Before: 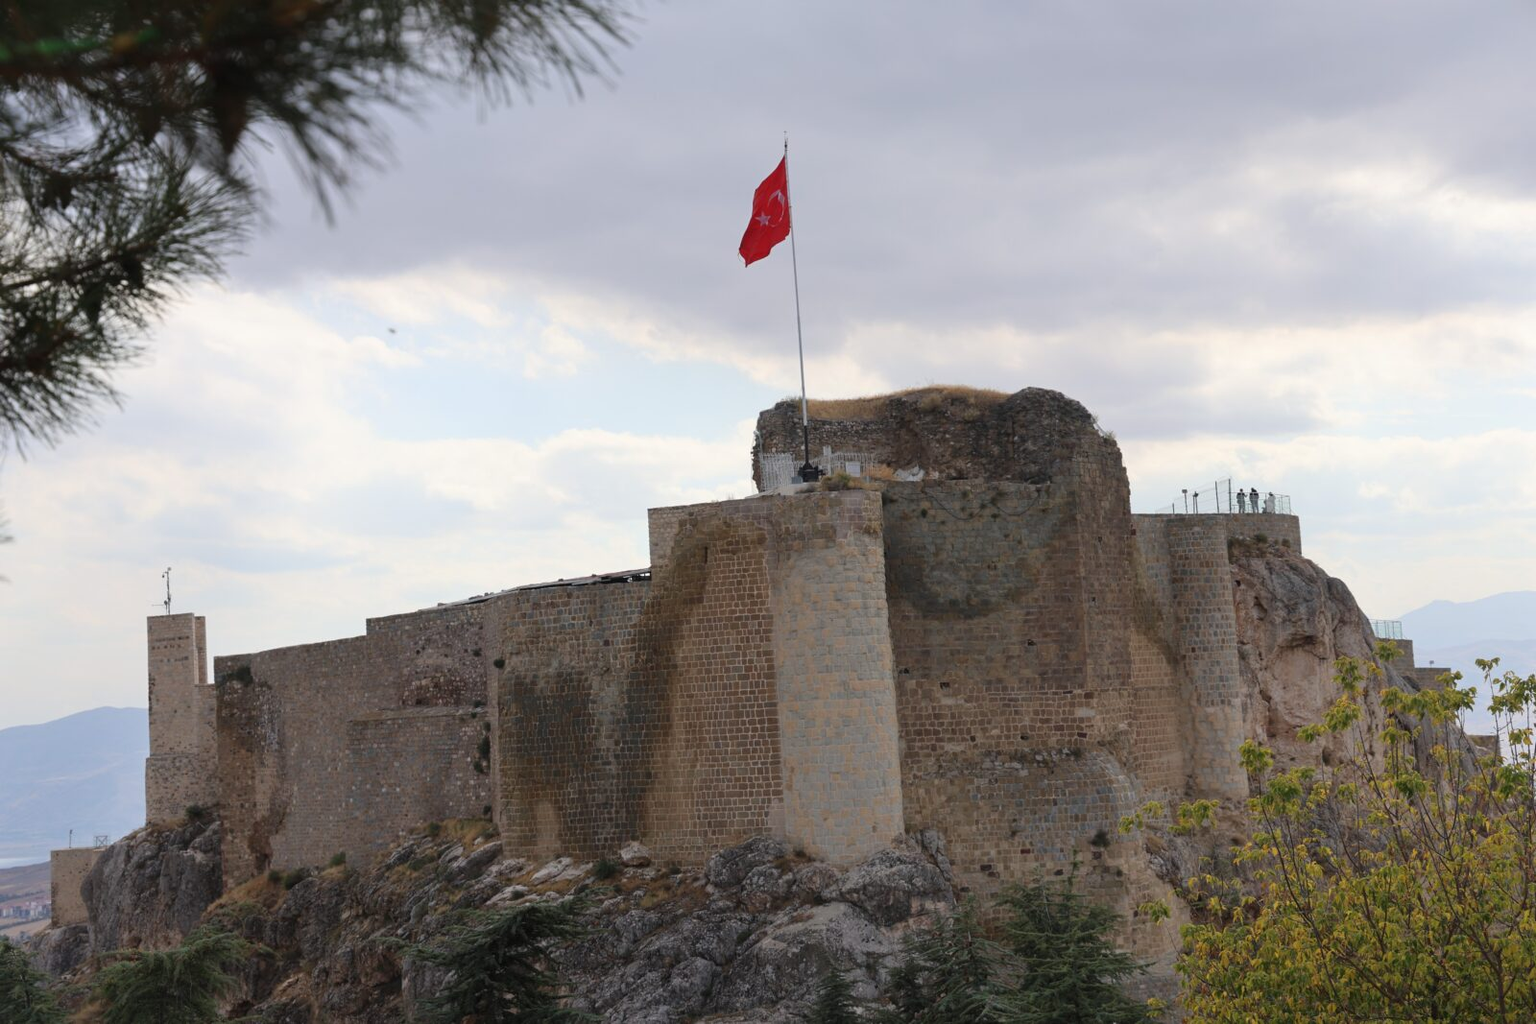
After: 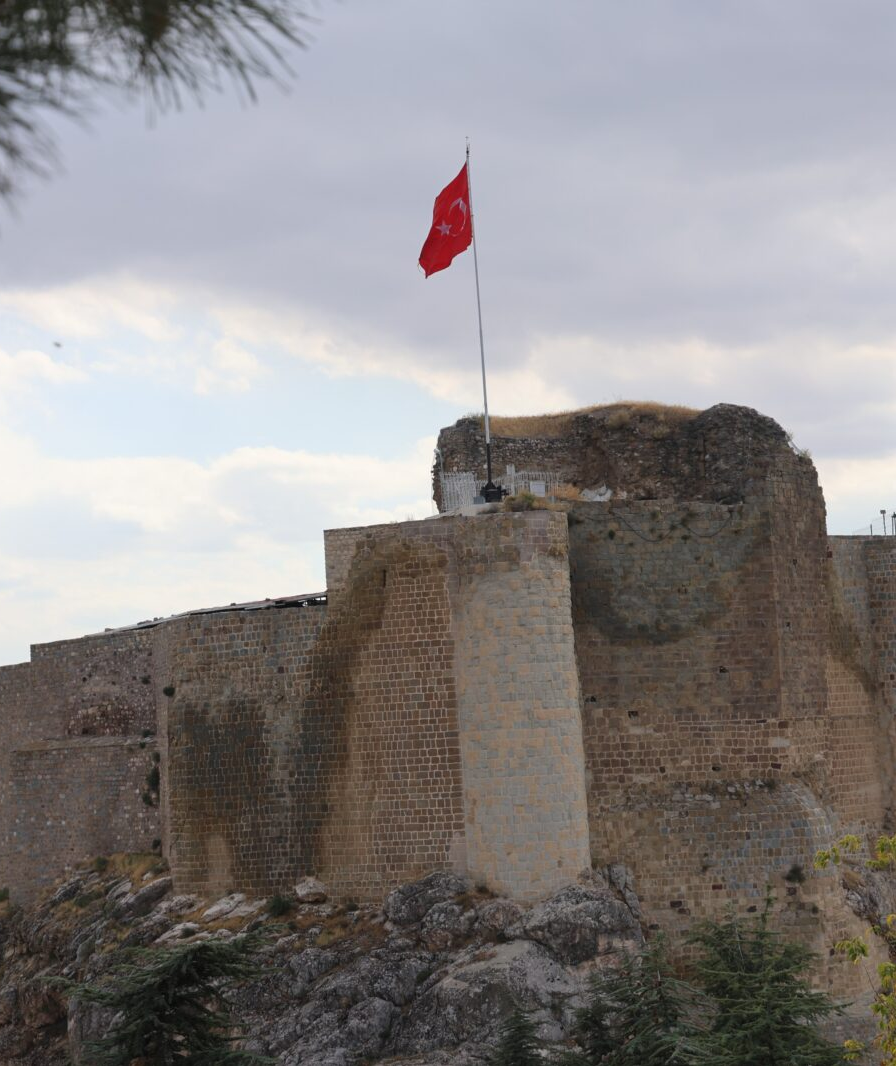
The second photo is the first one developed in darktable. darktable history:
crop: left 21.966%, right 21.972%, bottom 0.008%
